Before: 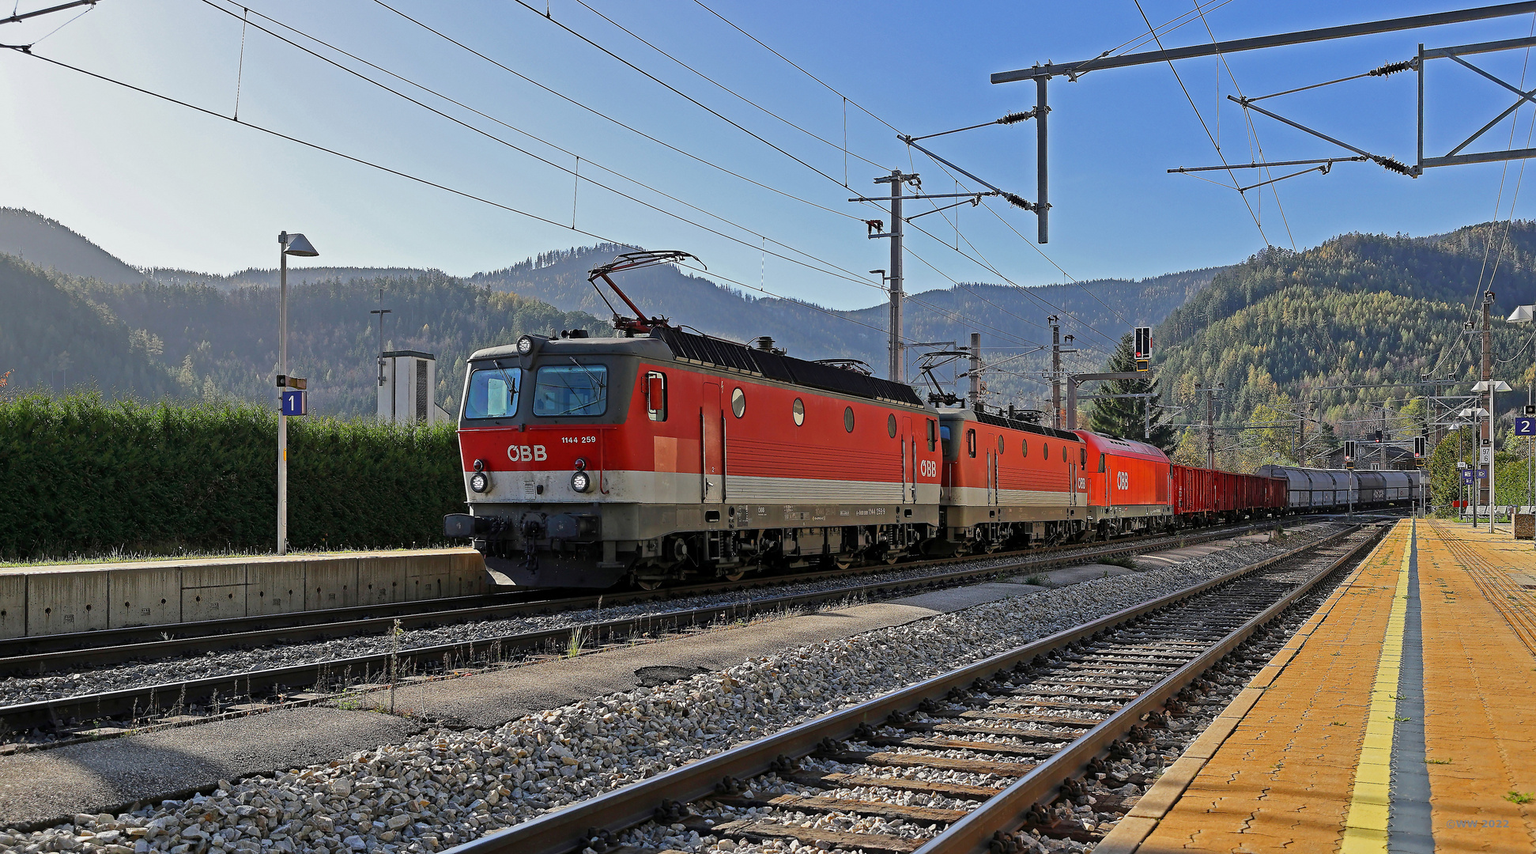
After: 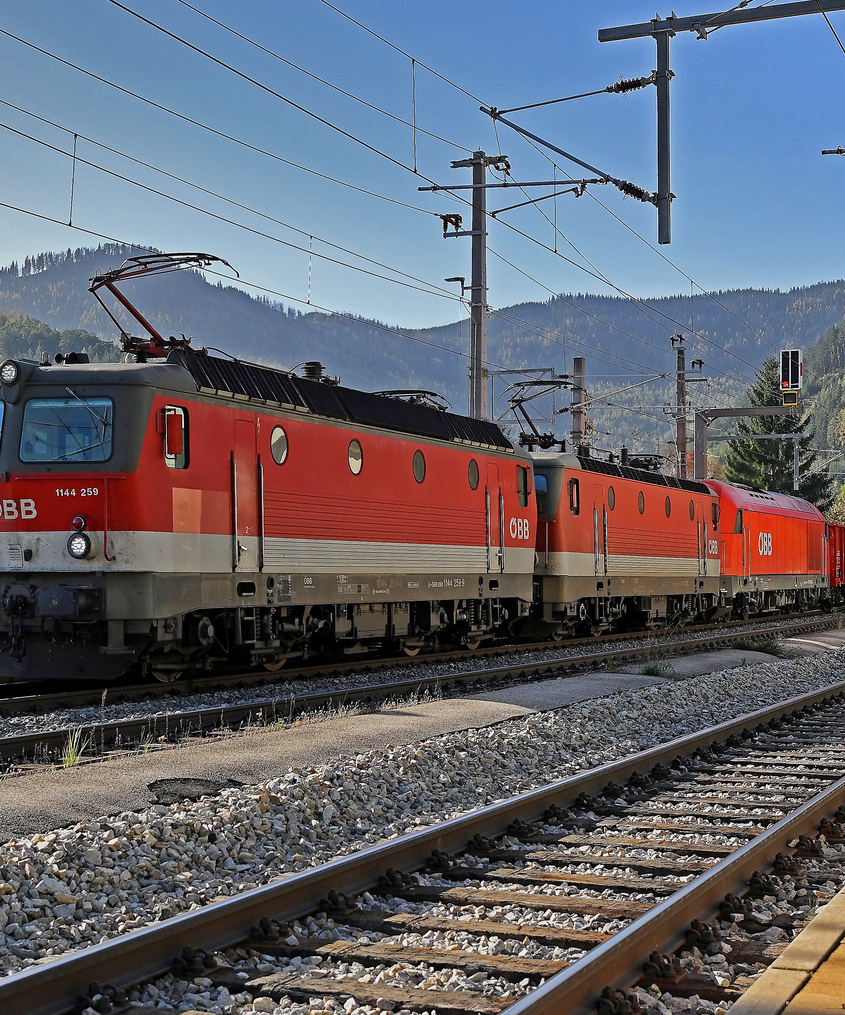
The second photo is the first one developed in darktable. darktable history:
tone equalizer: mask exposure compensation -0.514 EV
shadows and highlights: shadows 20.92, highlights -81.7, highlights color adjustment 77.61%, soften with gaussian
crop: left 33.73%, top 5.984%, right 22.729%
